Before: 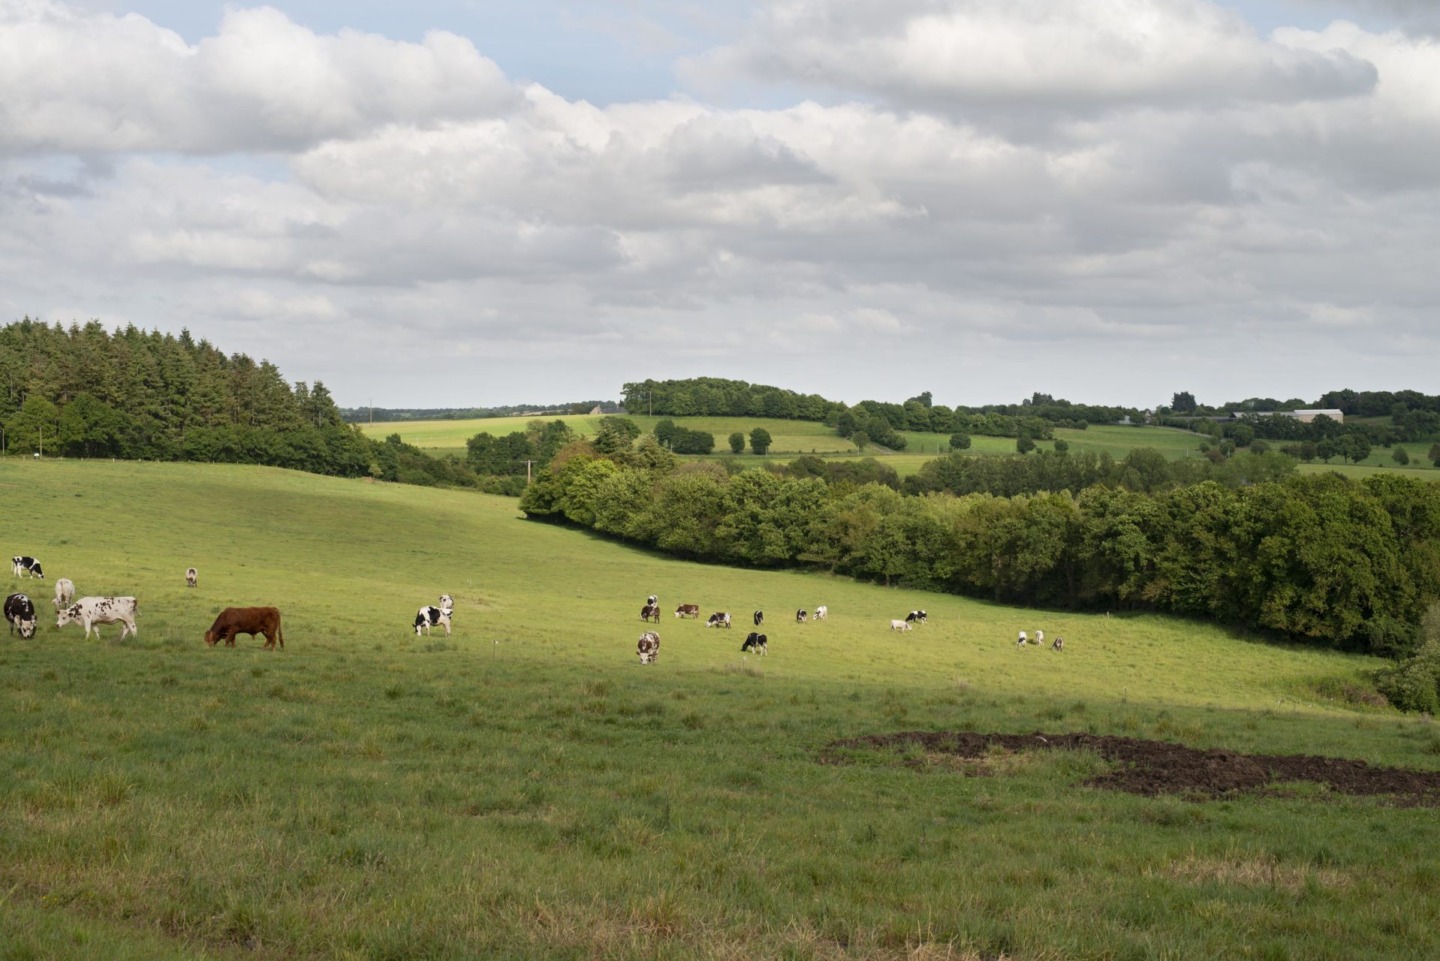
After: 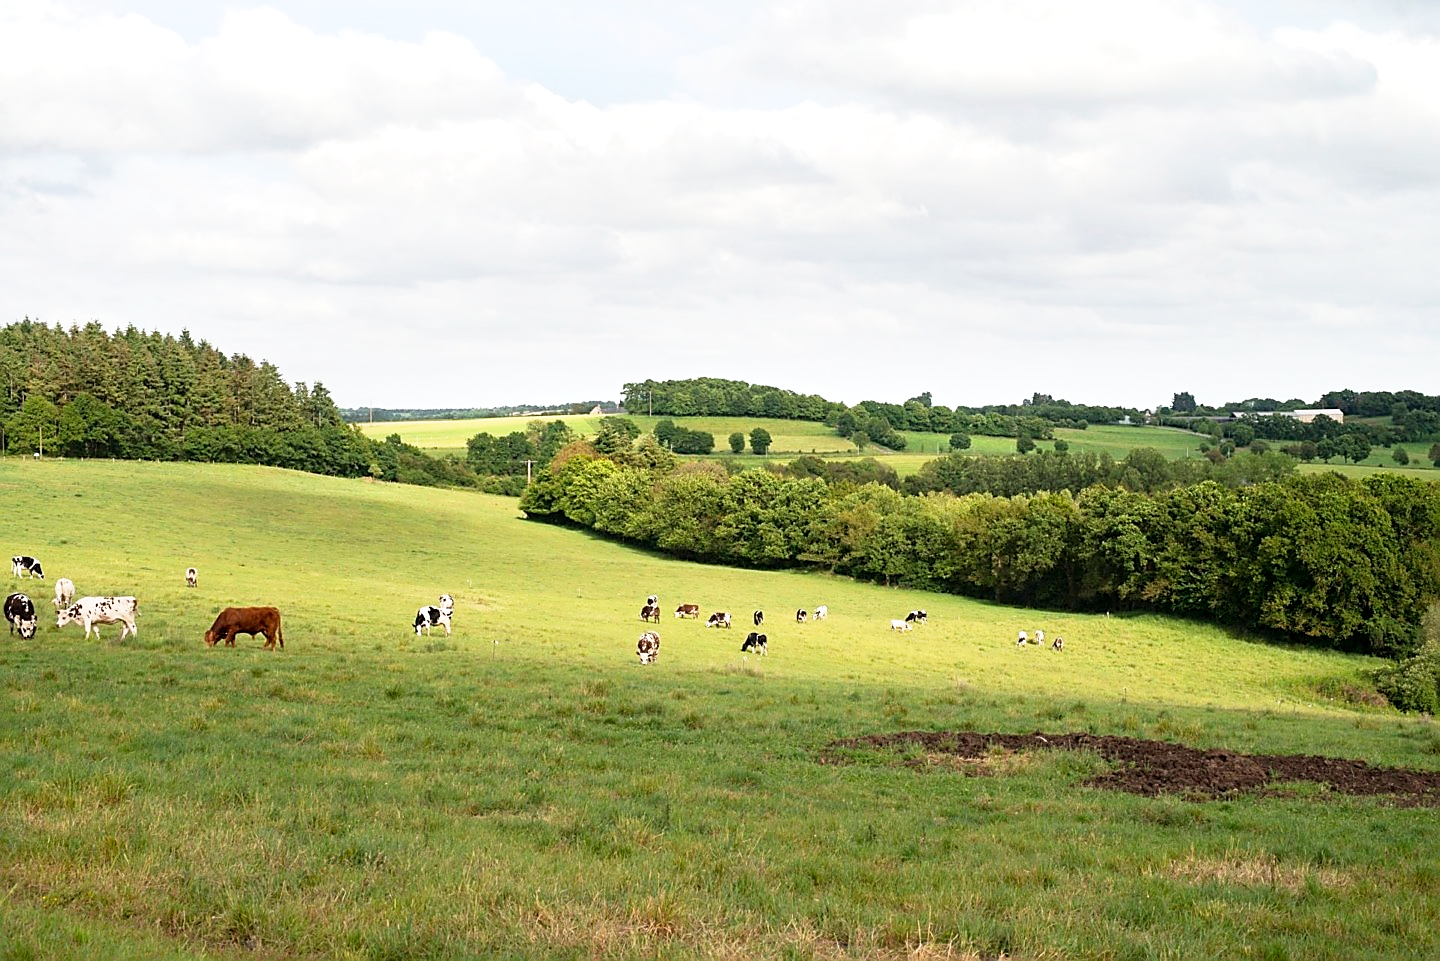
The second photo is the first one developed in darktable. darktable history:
base curve: curves: ch0 [(0, 0) (0.579, 0.807) (1, 1)], preserve colors none
sharpen: radius 1.365, amount 1.251, threshold 0.794
tone equalizer: -8 EV -0.414 EV, -7 EV -0.401 EV, -6 EV -0.298 EV, -5 EV -0.186 EV, -3 EV 0.21 EV, -2 EV 0.32 EV, -1 EV 0.387 EV, +0 EV 0.427 EV
